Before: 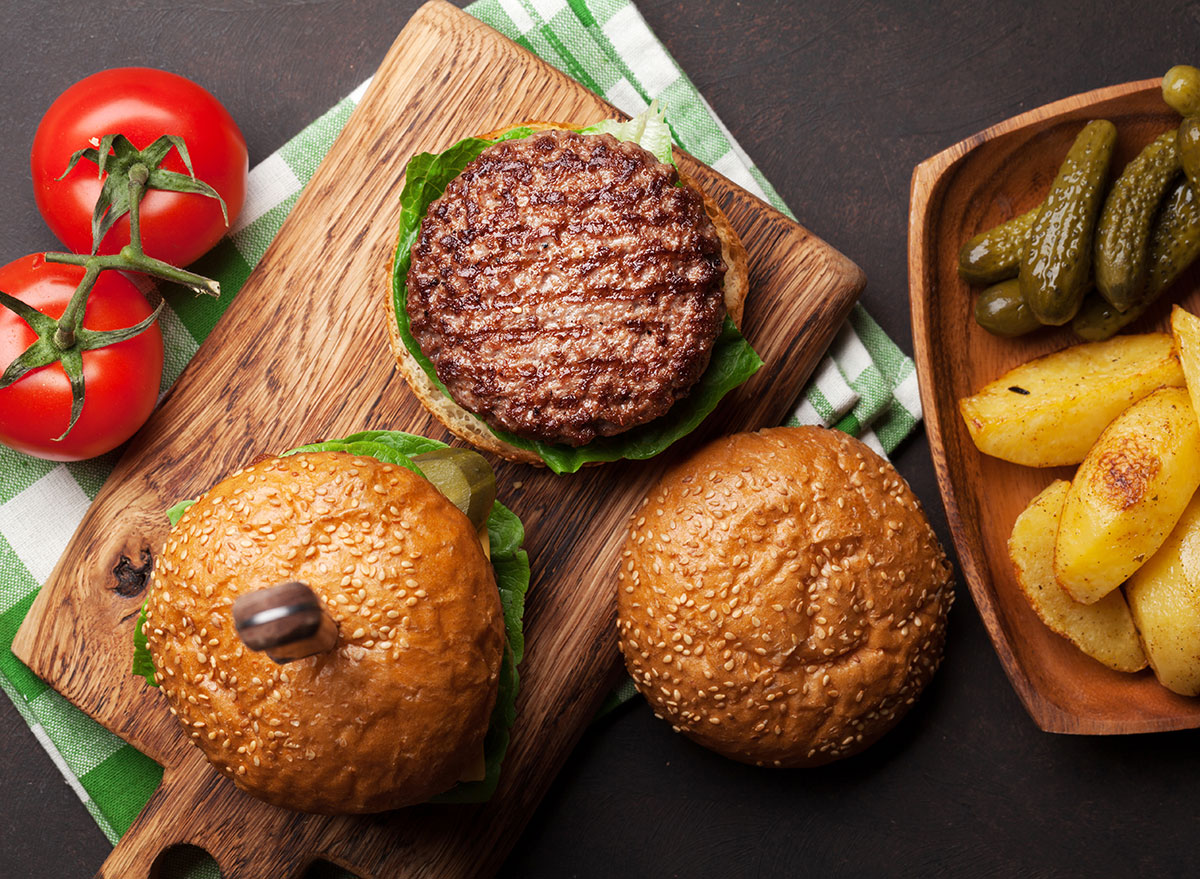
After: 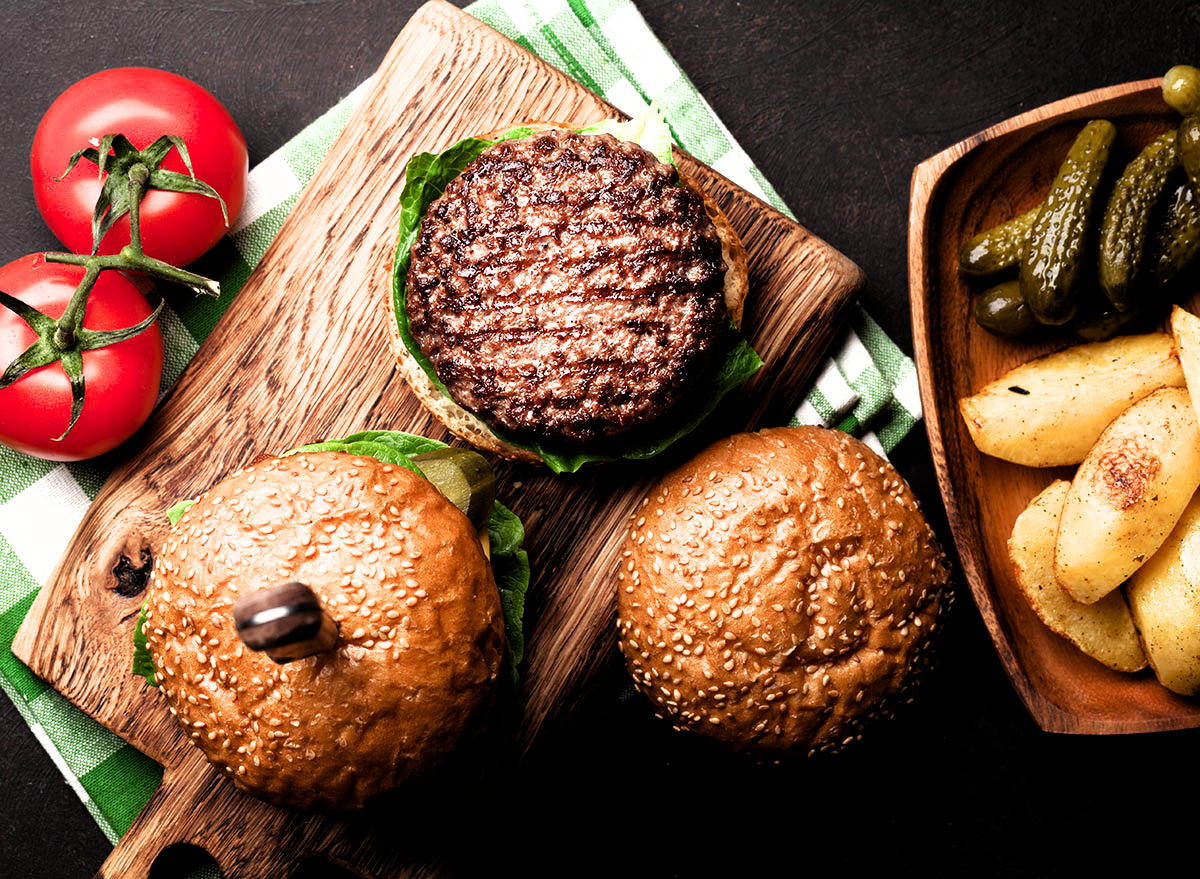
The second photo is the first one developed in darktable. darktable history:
filmic rgb: black relative exposure -8.28 EV, white relative exposure 2.2 EV, threshold 5.94 EV, hardness 7.05, latitude 85.57%, contrast 1.702, highlights saturation mix -3.62%, shadows ↔ highlights balance -2.8%, enable highlight reconstruction true
contrast brightness saturation: saturation 0.132
